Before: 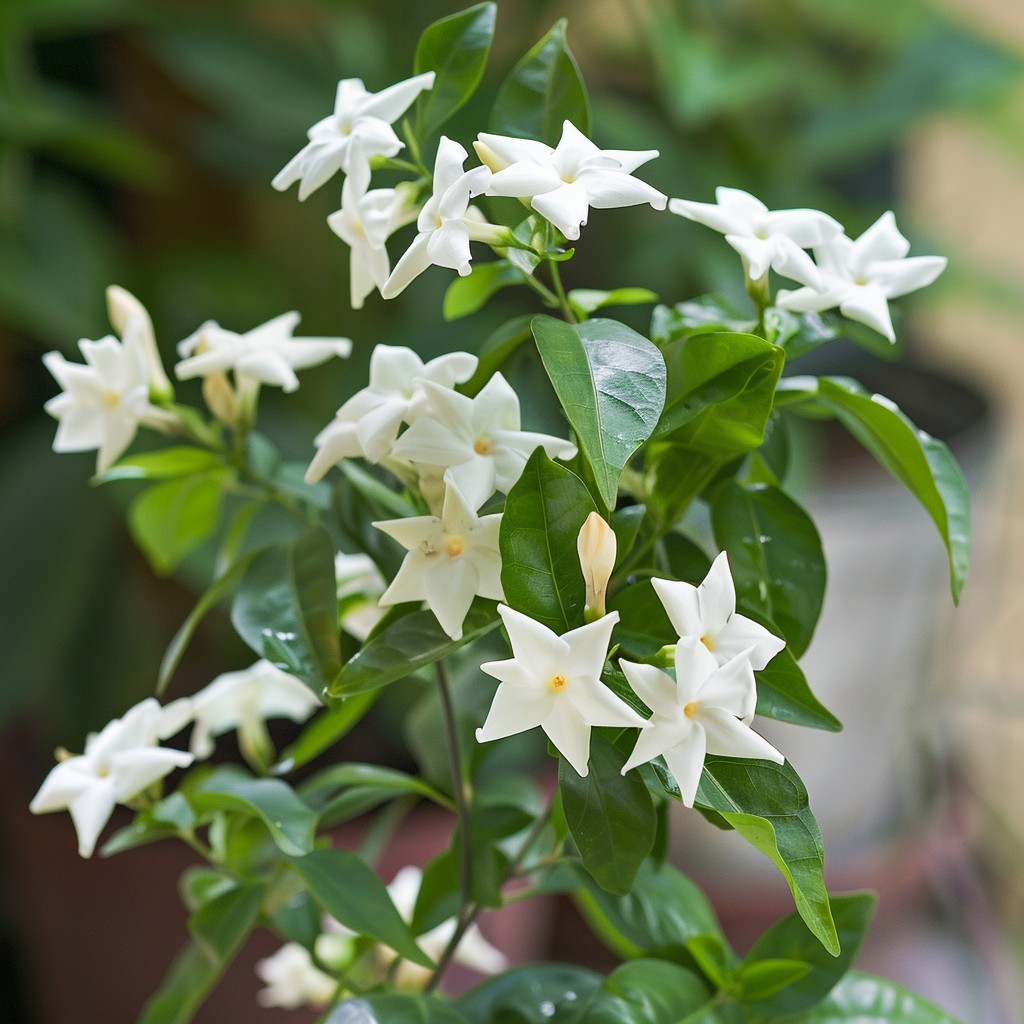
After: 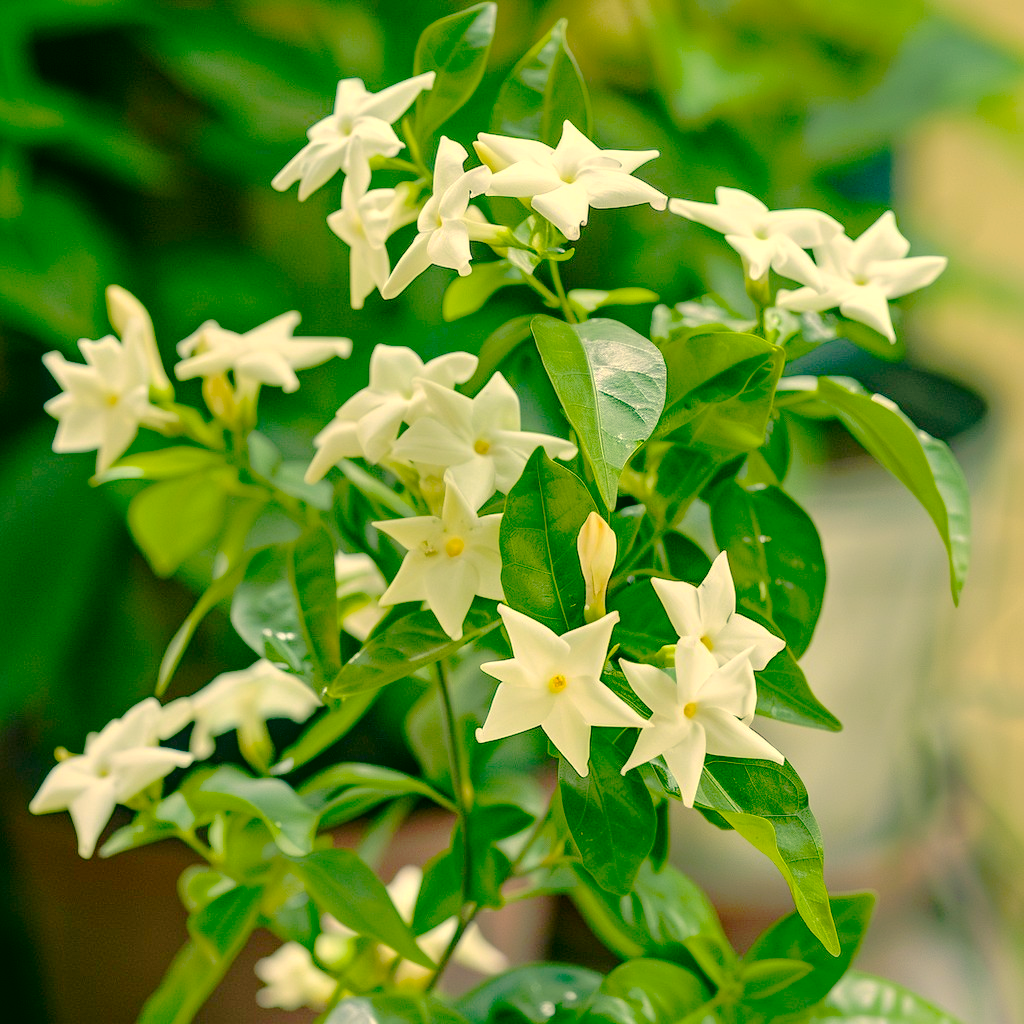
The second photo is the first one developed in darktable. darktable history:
local contrast: on, module defaults
color correction: highlights a* 5.63, highlights b* 33.41, shadows a* -25.16, shadows b* 3.94
color balance rgb: shadows lift › chroma 1.803%, shadows lift › hue 262.62°, perceptual saturation grading › global saturation 39.84%, global vibrance 20%
tone curve: curves: ch0 [(0, 0) (0.003, 0.019) (0.011, 0.019) (0.025, 0.023) (0.044, 0.032) (0.069, 0.046) (0.1, 0.073) (0.136, 0.129) (0.177, 0.207) (0.224, 0.295) (0.277, 0.394) (0.335, 0.48) (0.399, 0.524) (0.468, 0.575) (0.543, 0.628) (0.623, 0.684) (0.709, 0.739) (0.801, 0.808) (0.898, 0.9) (1, 1)], preserve colors none
